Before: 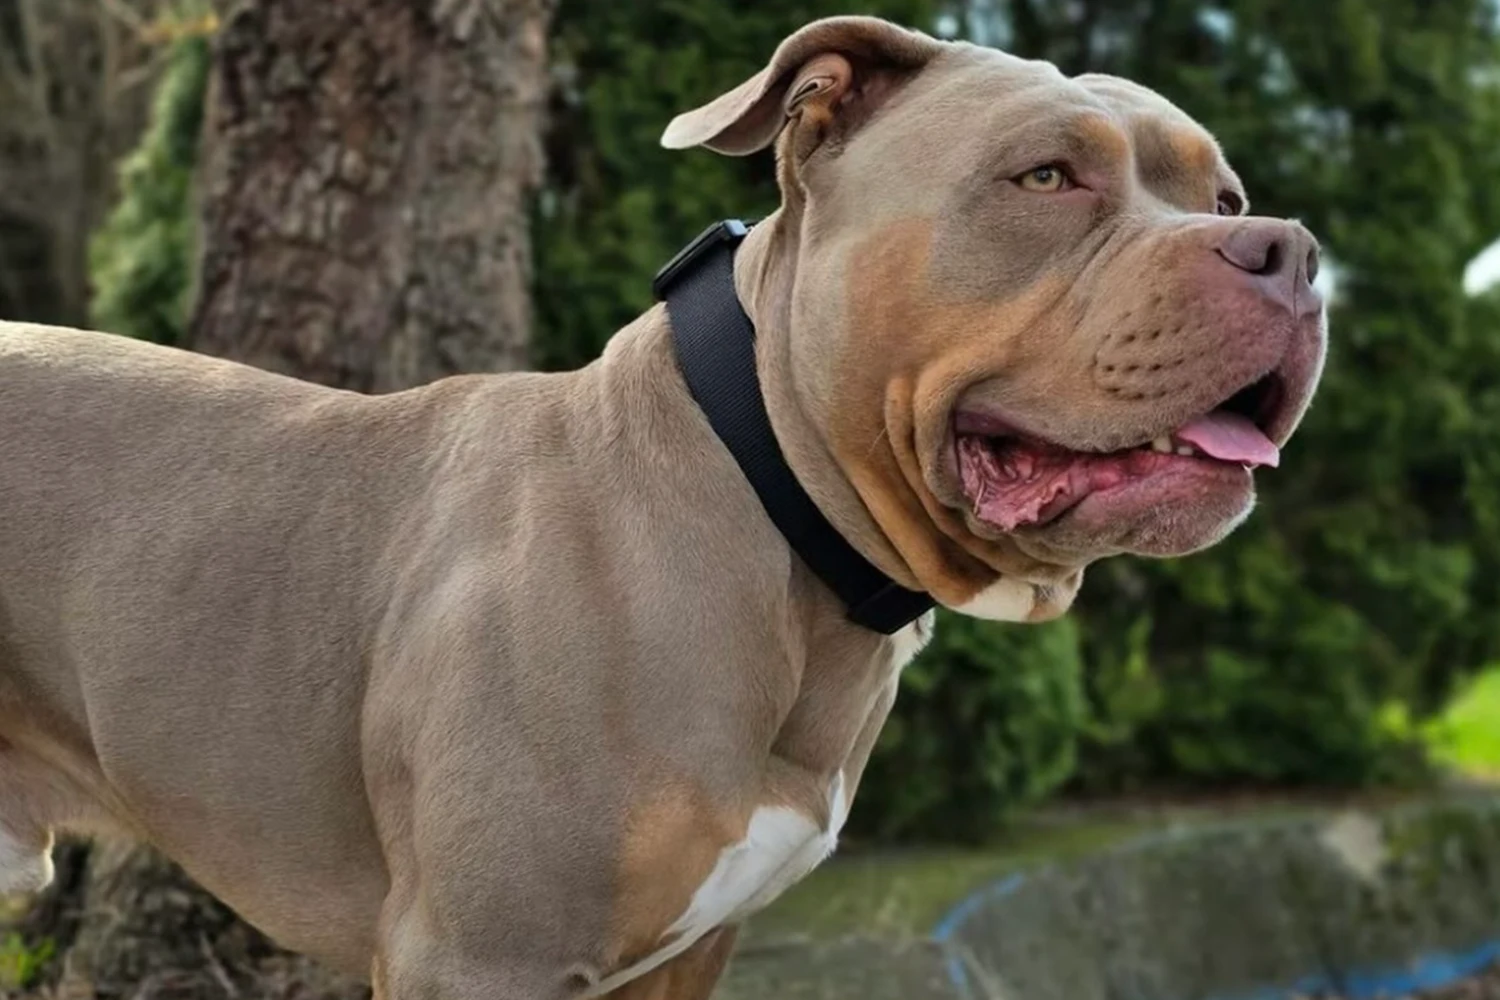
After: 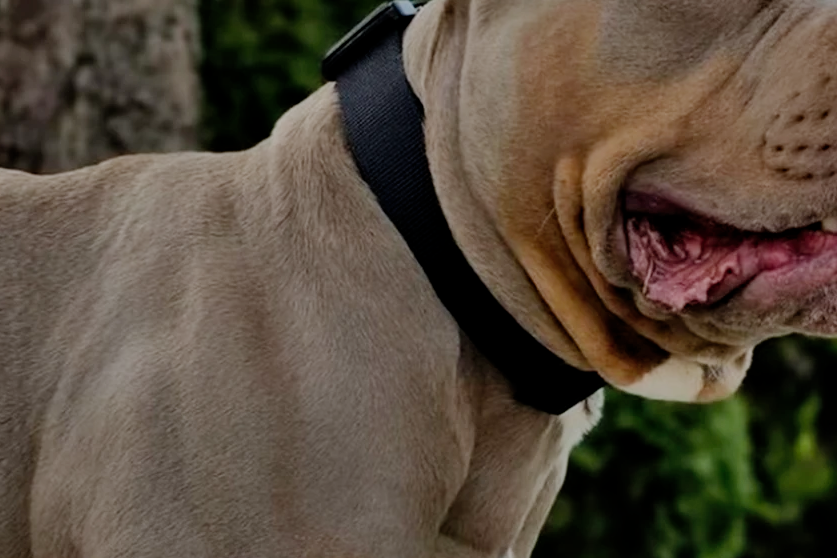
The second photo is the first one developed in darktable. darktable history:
filmic rgb: middle gray luminance 30%, black relative exposure -9 EV, white relative exposure 7 EV, threshold 6 EV, target black luminance 0%, hardness 2.94, latitude 2.04%, contrast 0.963, highlights saturation mix 5%, shadows ↔ highlights balance 12.16%, add noise in highlights 0, preserve chrominance no, color science v3 (2019), use custom middle-gray values true, iterations of high-quality reconstruction 0, contrast in highlights soft, enable highlight reconstruction true
shadows and highlights: shadows 37.27, highlights -28.18, soften with gaussian
crop and rotate: left 22.13%, top 22.054%, right 22.026%, bottom 22.102%
exposure: exposure -0.048 EV, compensate highlight preservation false
